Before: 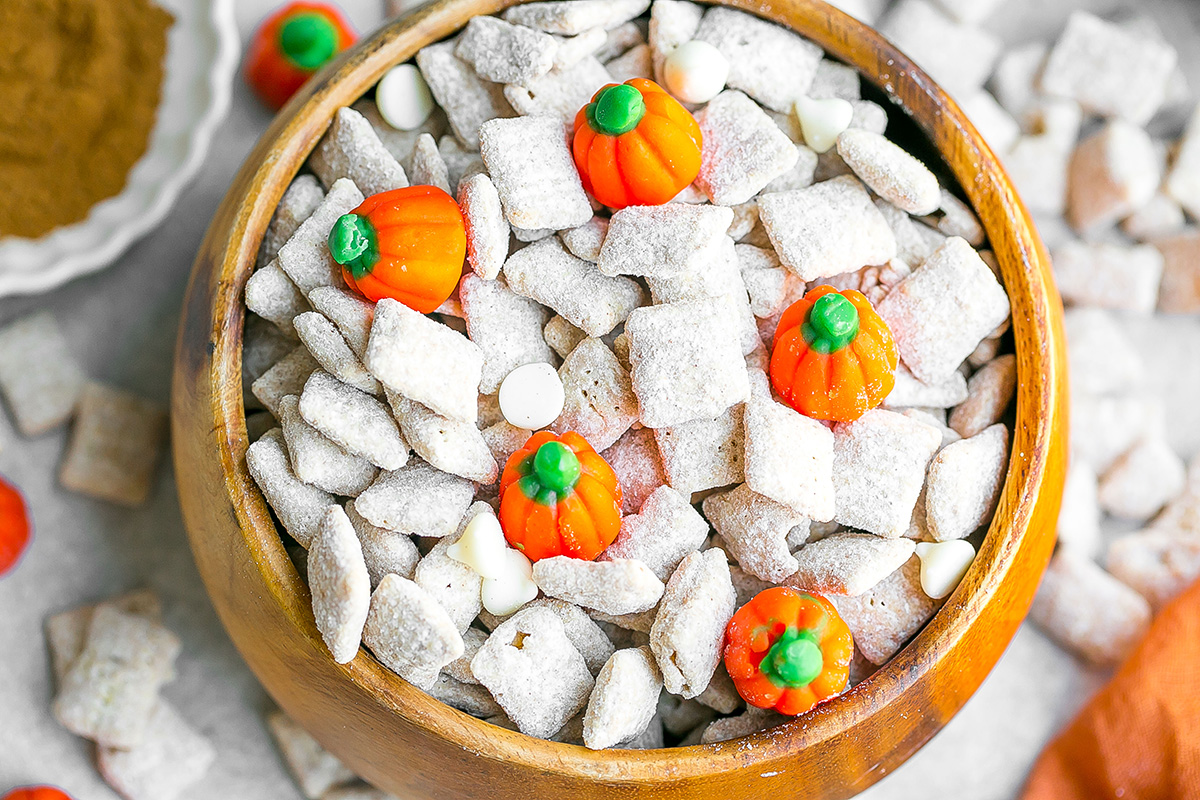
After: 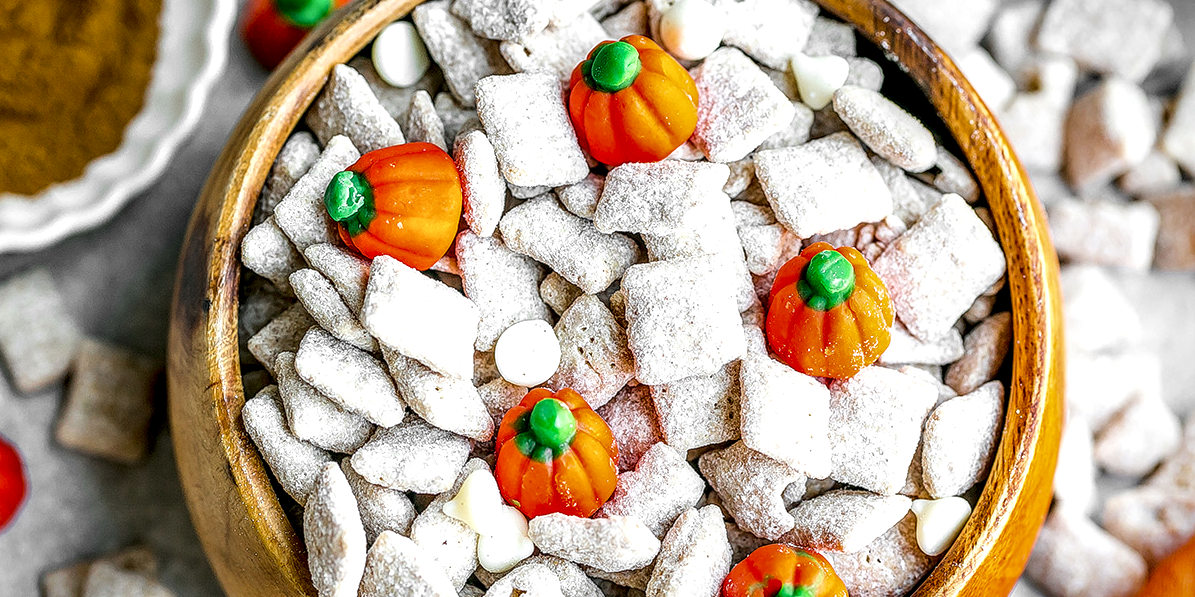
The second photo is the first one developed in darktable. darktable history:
crop: left 0.387%, top 5.469%, bottom 19.809%
exposure: exposure -0.064 EV, compensate highlight preservation false
local contrast: highlights 20%, detail 197%
vignetting: fall-off start 88.53%, fall-off radius 44.2%, saturation 0.376, width/height ratio 1.161
